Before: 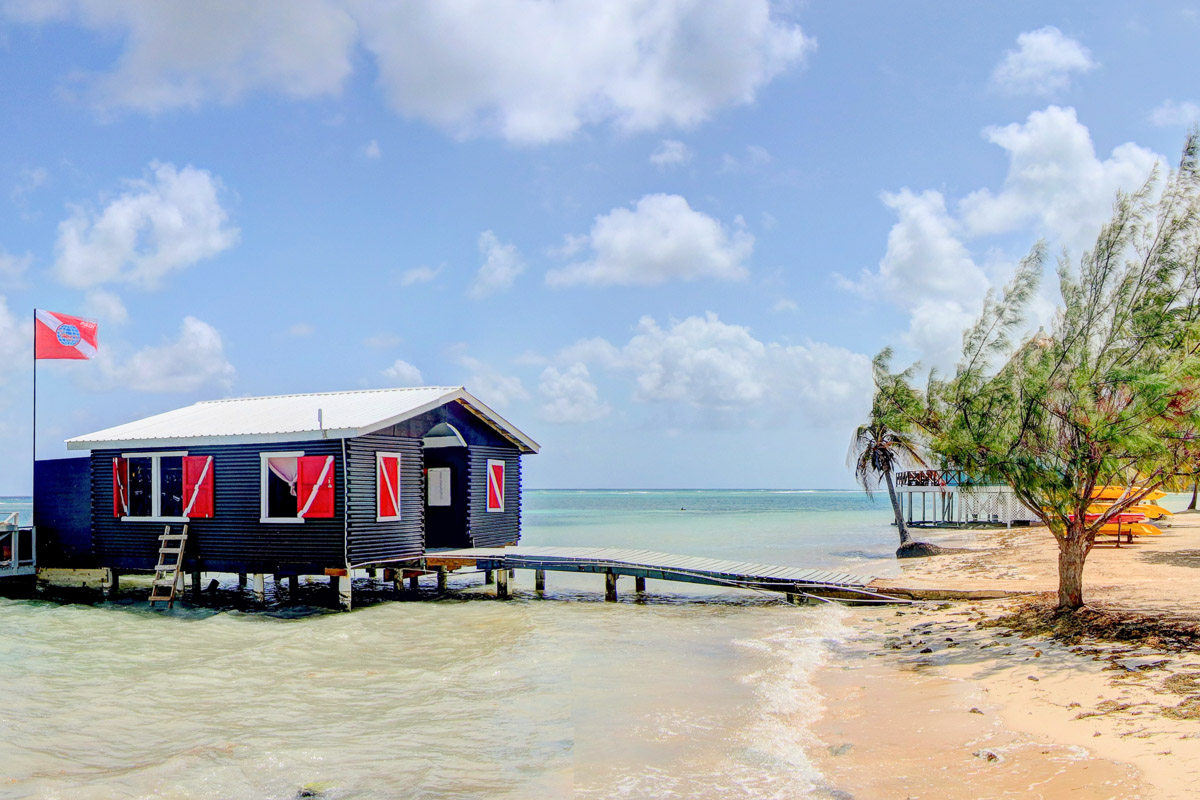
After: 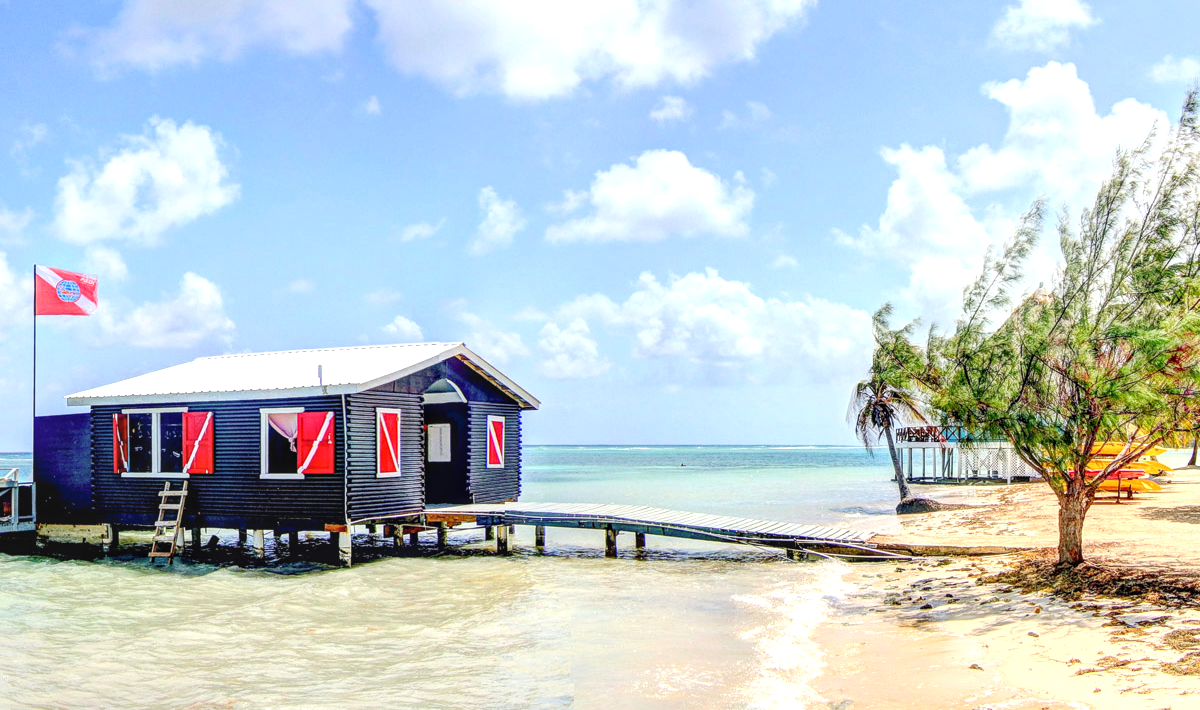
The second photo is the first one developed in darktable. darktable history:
exposure: exposure 0.6 EV, compensate highlight preservation false
crop and rotate: top 5.609%, bottom 5.609%
local contrast: on, module defaults
